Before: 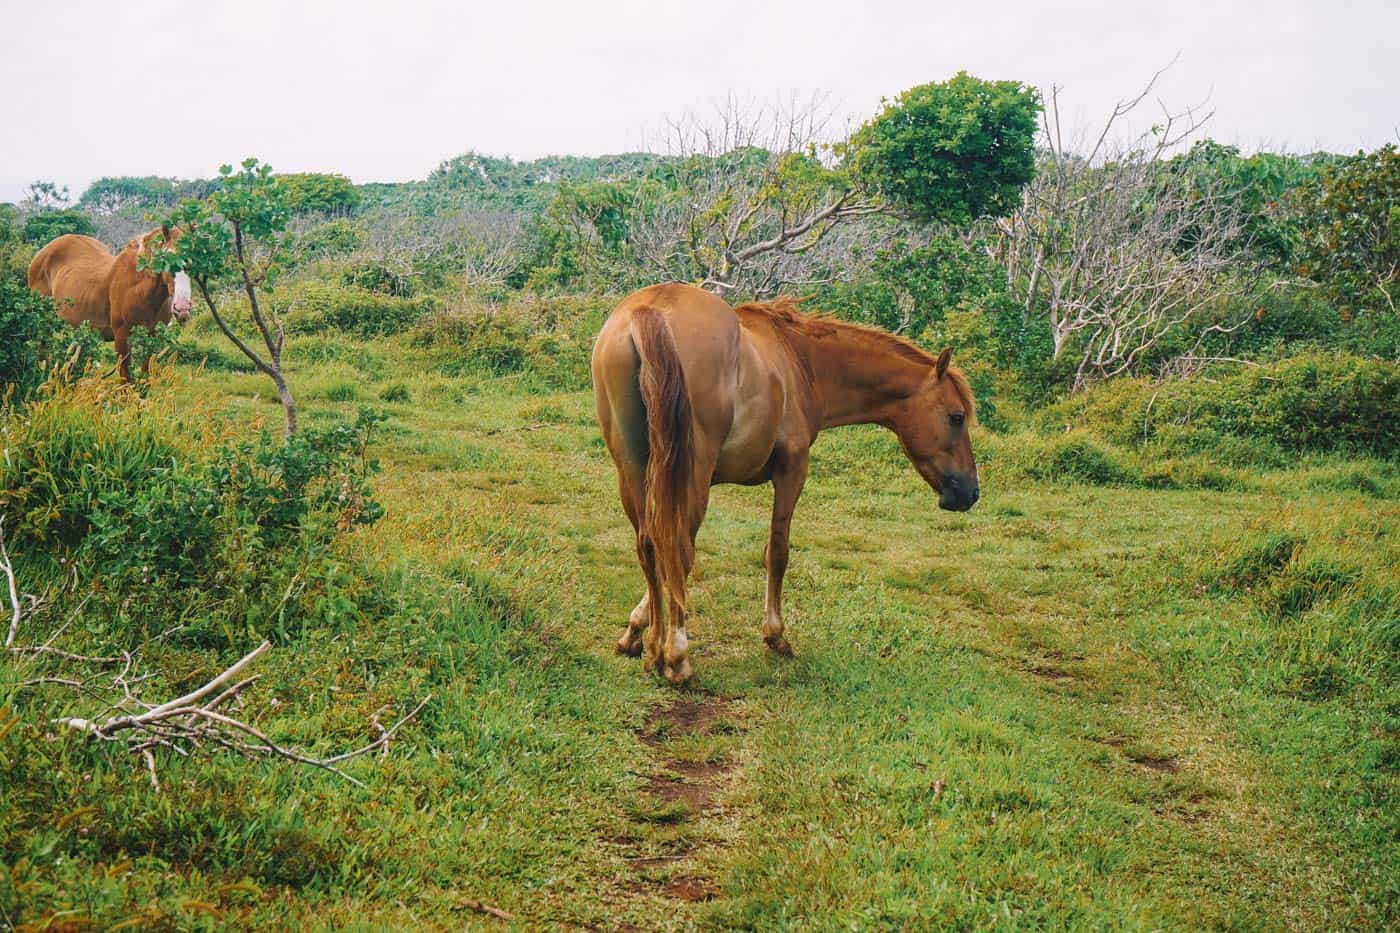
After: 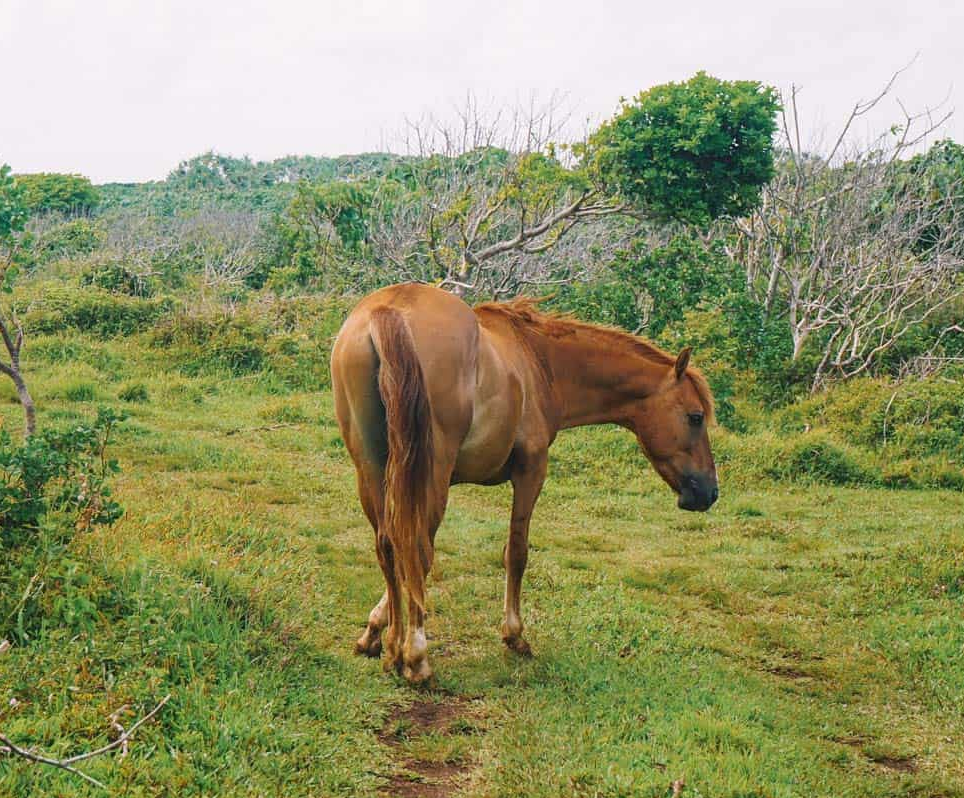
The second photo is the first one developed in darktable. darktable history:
crop: left 18.712%, right 12.411%, bottom 14.469%
